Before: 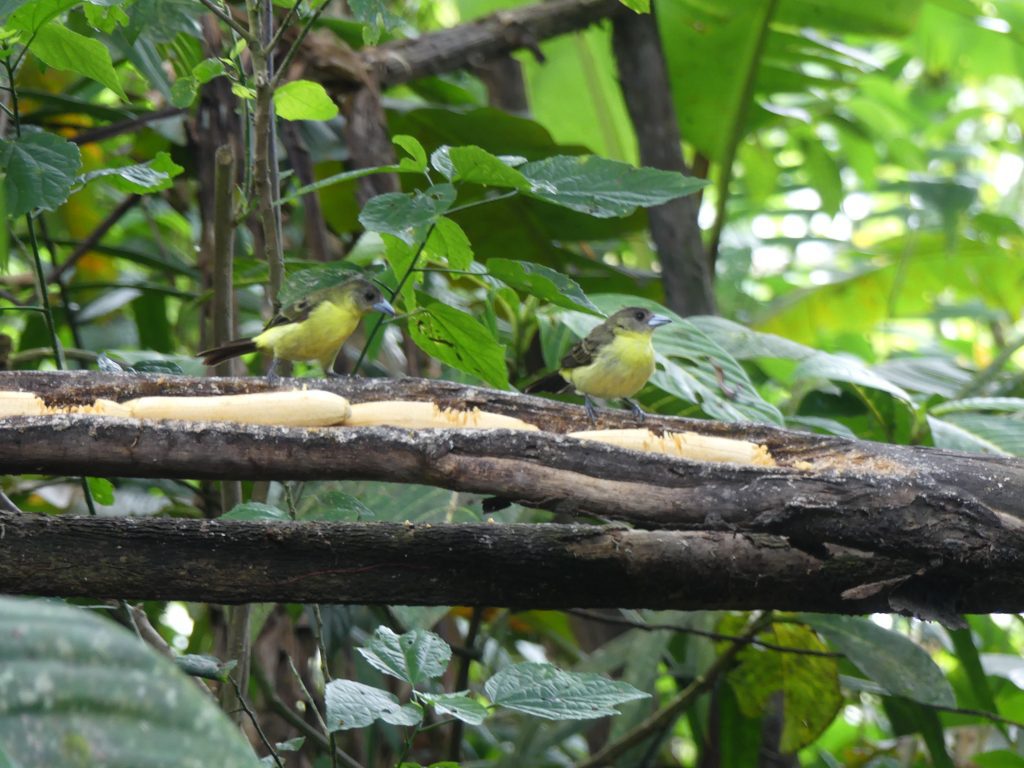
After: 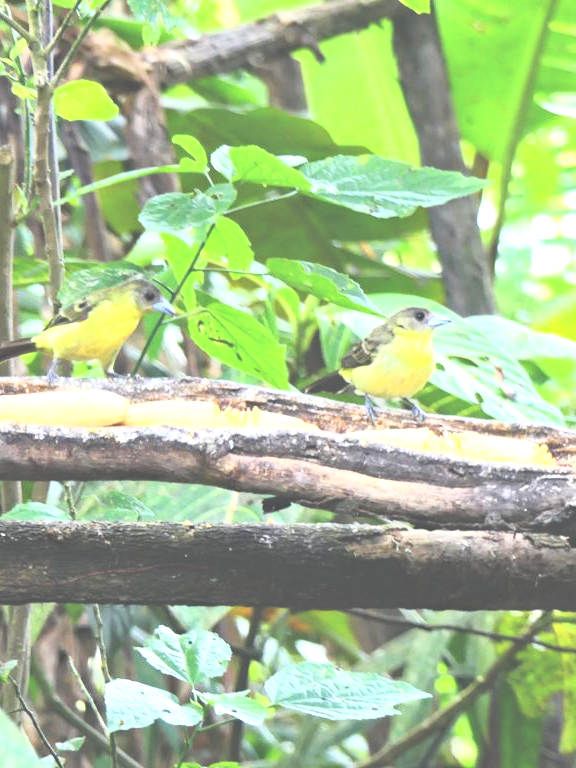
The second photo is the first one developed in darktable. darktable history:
exposure: black level correction -0.023, exposure 1.397 EV, compensate highlight preservation false
crop: left 21.496%, right 22.254%
base curve: curves: ch0 [(0, 0) (0.557, 0.834) (1, 1)]
haze removal: compatibility mode true, adaptive false
contrast equalizer: octaves 7, y [[0.6 ×6], [0.55 ×6], [0 ×6], [0 ×6], [0 ×6]], mix 0.15
